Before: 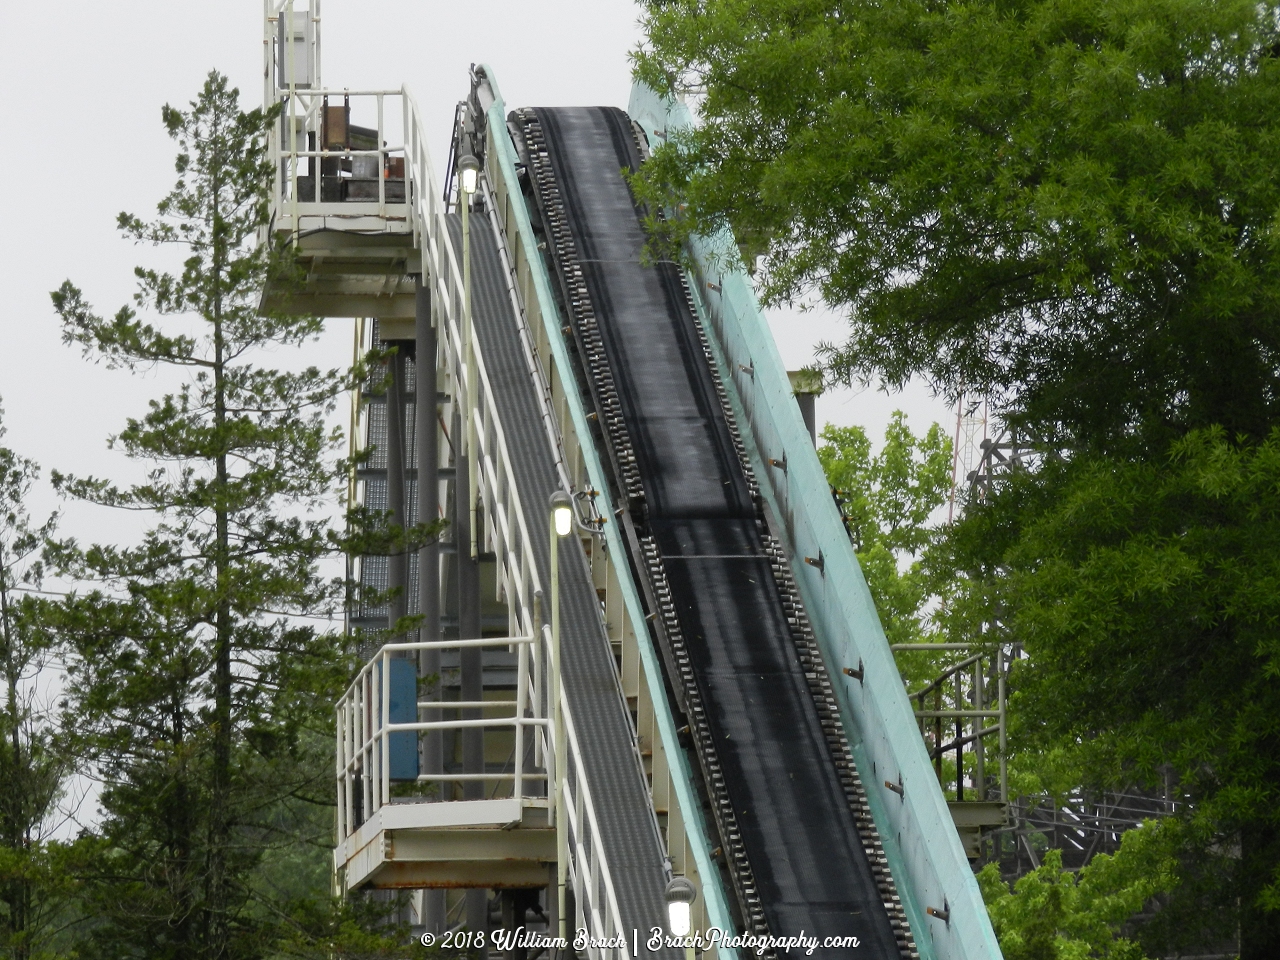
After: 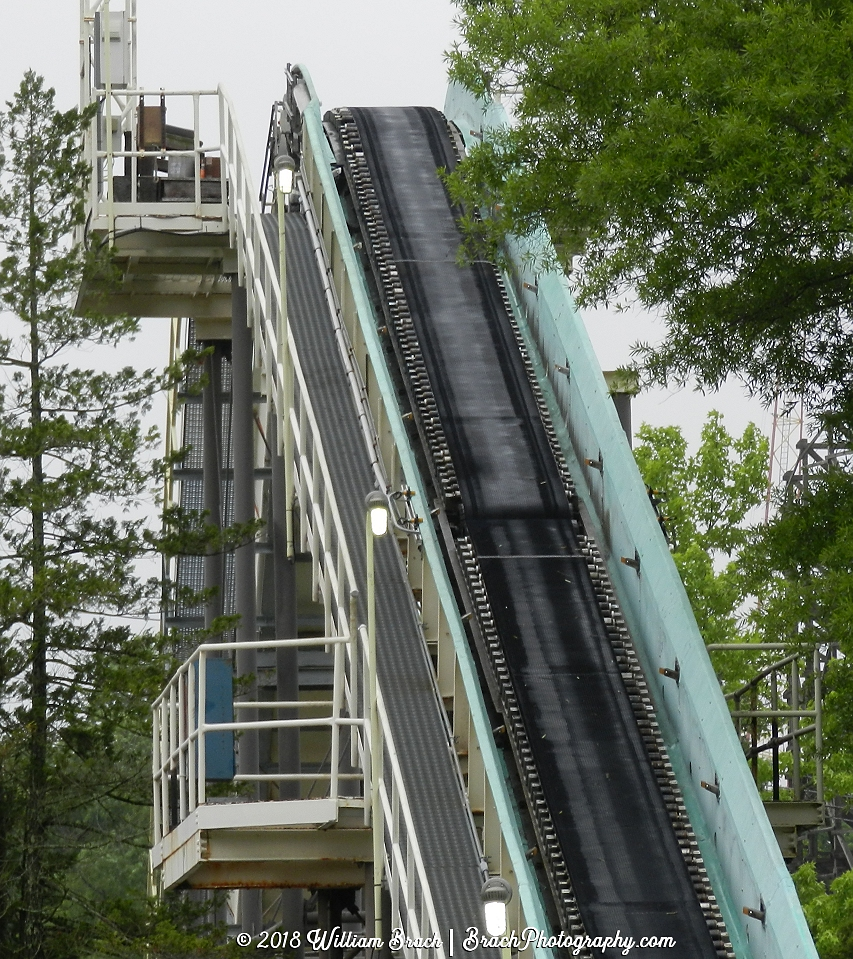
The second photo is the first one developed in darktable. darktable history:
sharpen: radius 1, threshold 1
crop and rotate: left 14.385%, right 18.948%
